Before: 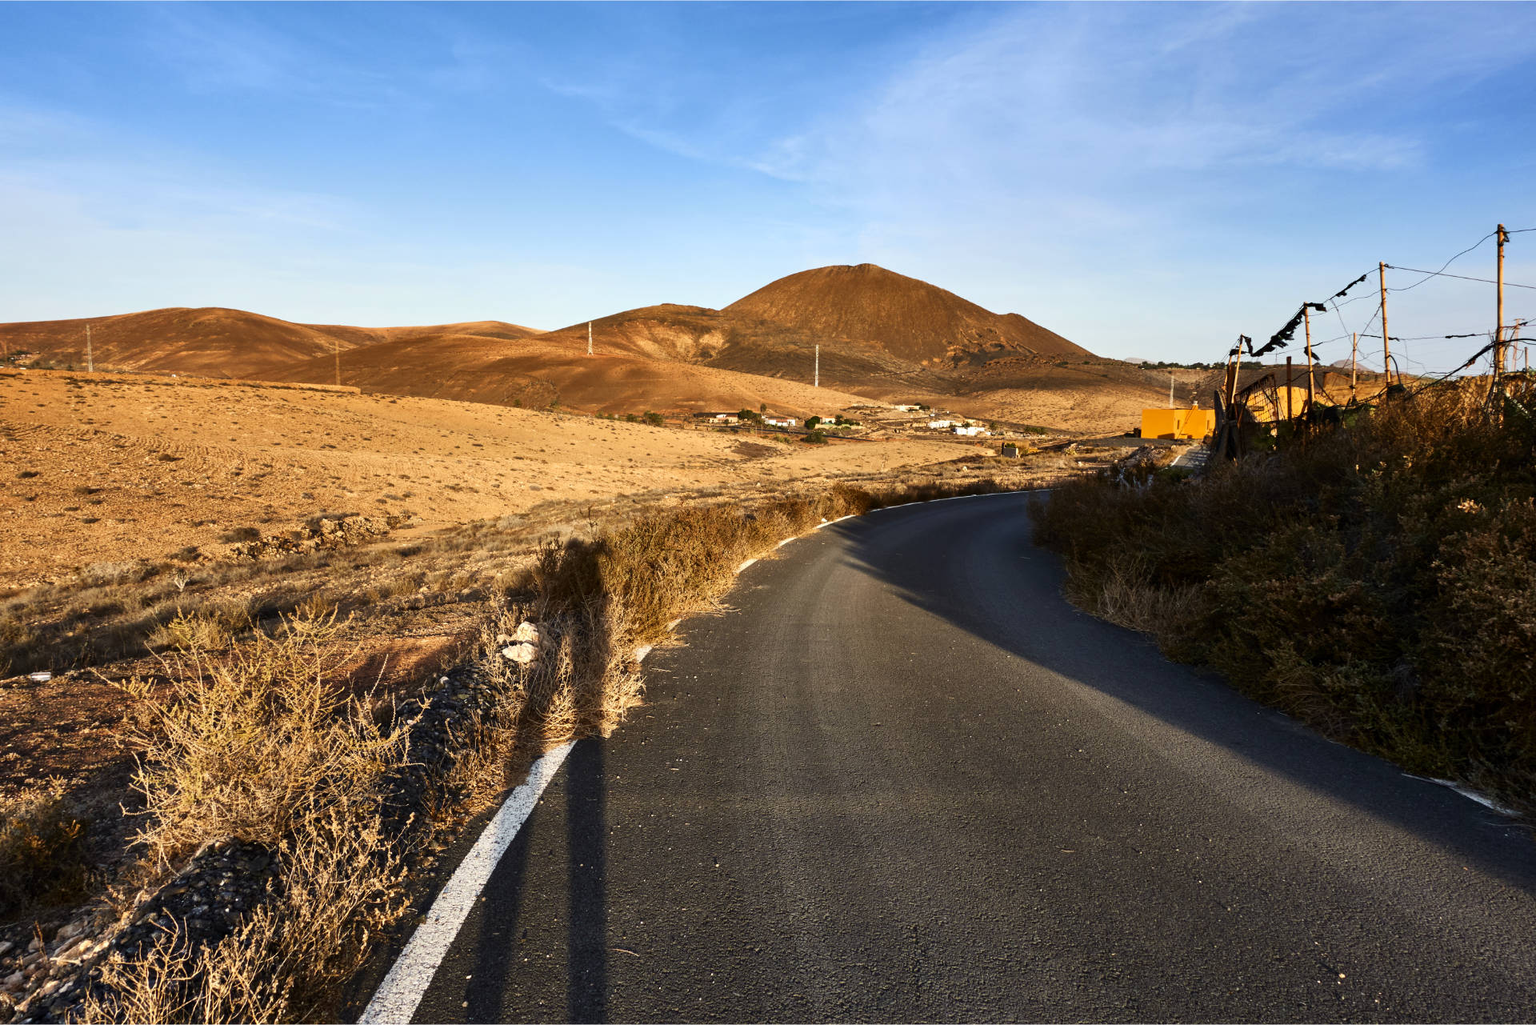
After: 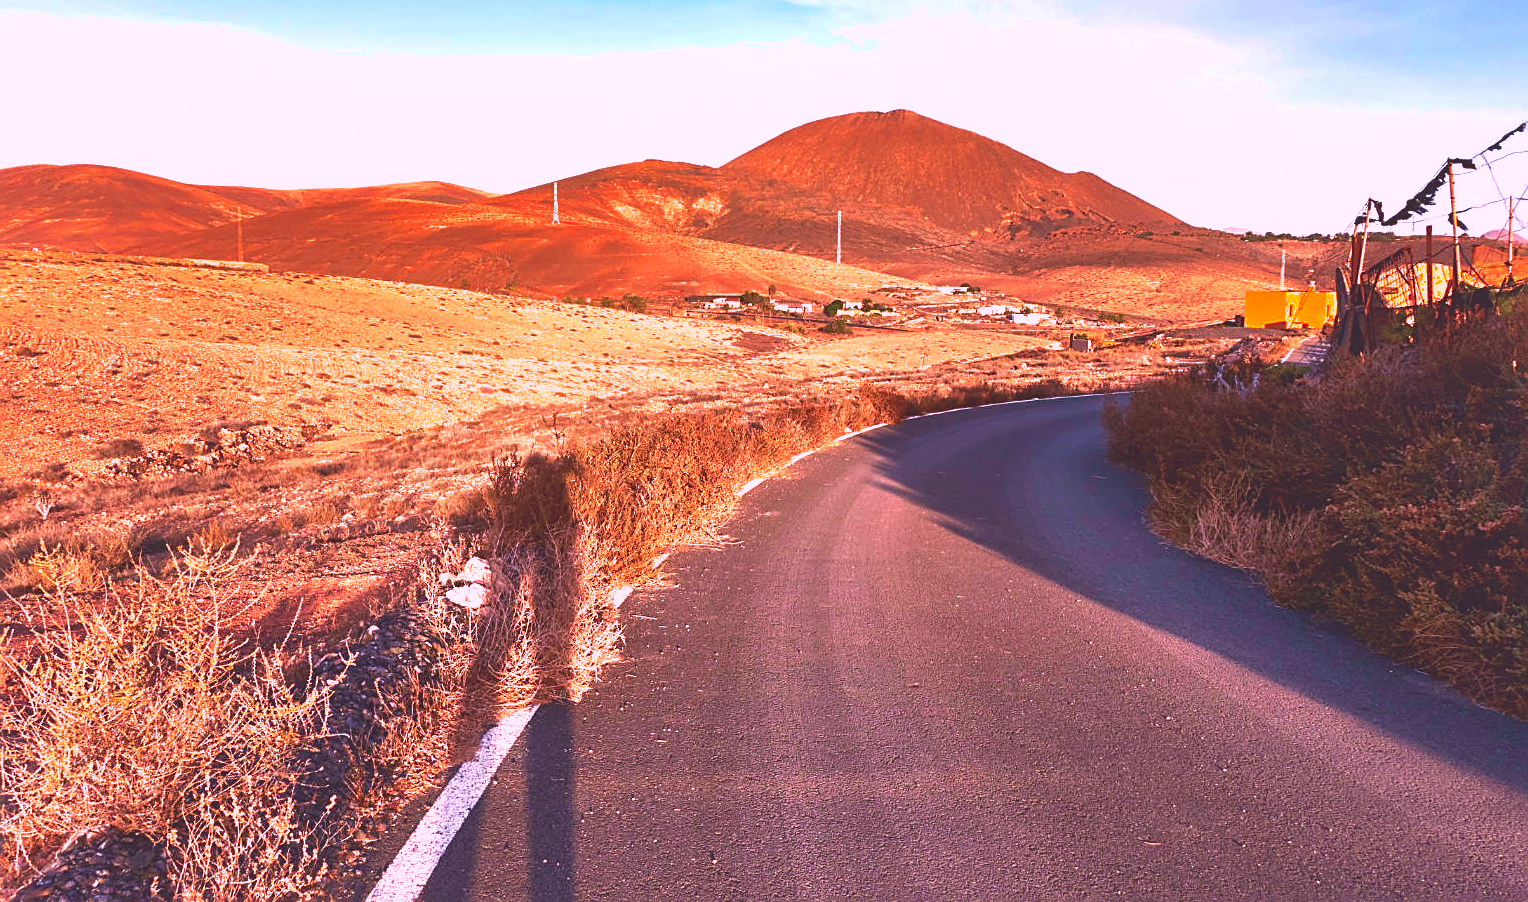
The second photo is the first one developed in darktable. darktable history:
tone equalizer: -8 EV -0.779 EV, -7 EV -0.698 EV, -6 EV -0.59 EV, -5 EV -0.374 EV, -3 EV 0.401 EV, -2 EV 0.6 EV, -1 EV 0.695 EV, +0 EV 0.723 EV, smoothing diameter 24.93%, edges refinement/feathering 9.31, preserve details guided filter
contrast brightness saturation: contrast -0.249, saturation -0.432
exposure: black level correction -0.001, exposure 0.541 EV, compensate highlight preservation false
velvia: on, module defaults
shadows and highlights: on, module defaults
crop: left 9.53%, top 17.18%, right 10.852%, bottom 12.357%
color correction: highlights a* 19.38, highlights b* -11.36, saturation 1.64
sharpen: amount 0.497
